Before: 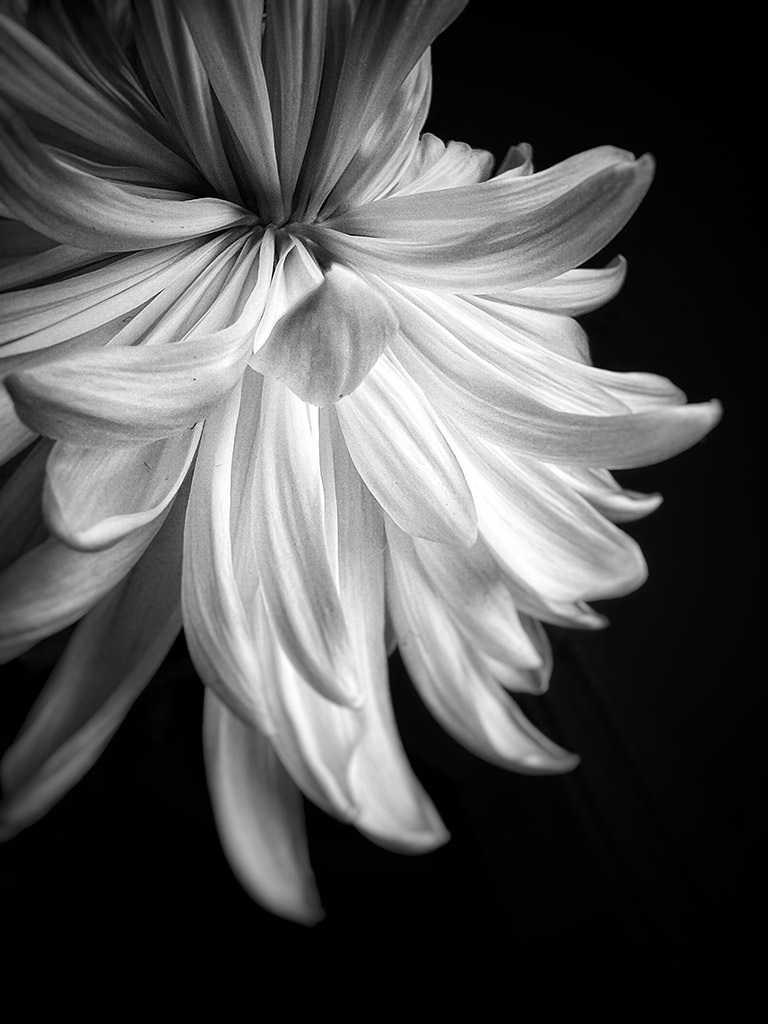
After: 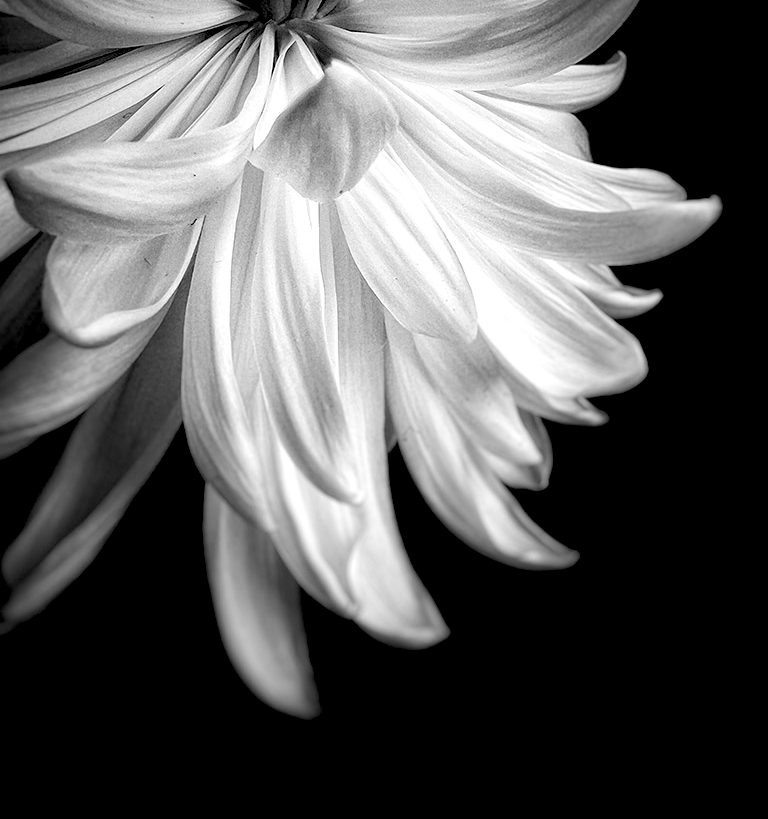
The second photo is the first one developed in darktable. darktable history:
color balance rgb: perceptual saturation grading › global saturation 20%, global vibrance 20%
rgb levels: levels [[0.013, 0.434, 0.89], [0, 0.5, 1], [0, 0.5, 1]]
crop and rotate: top 19.998%
